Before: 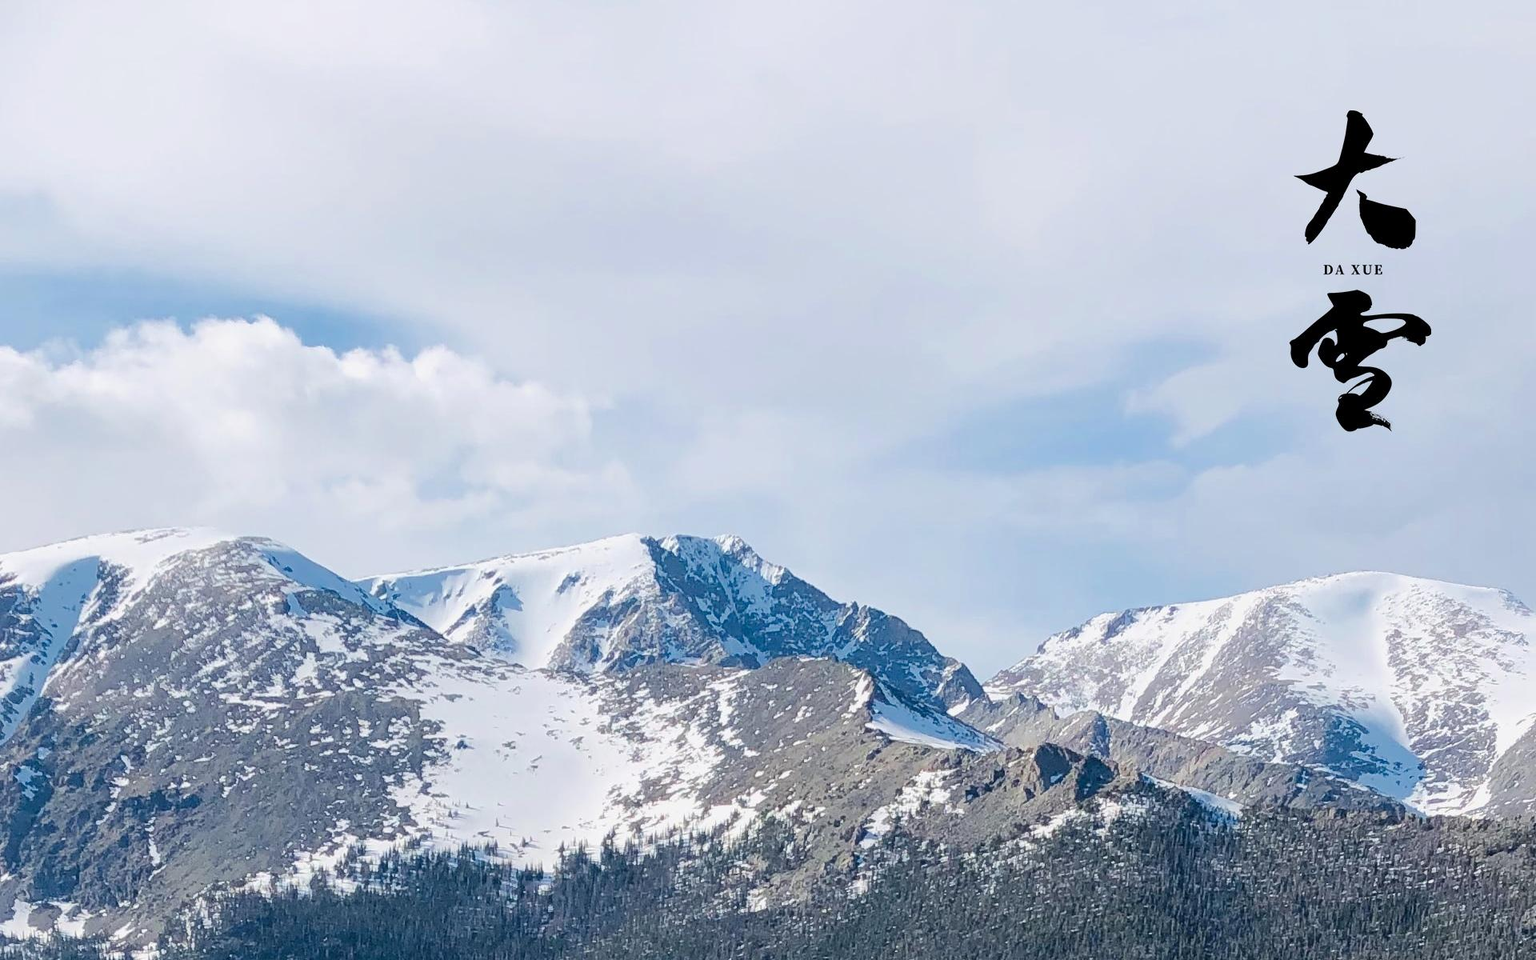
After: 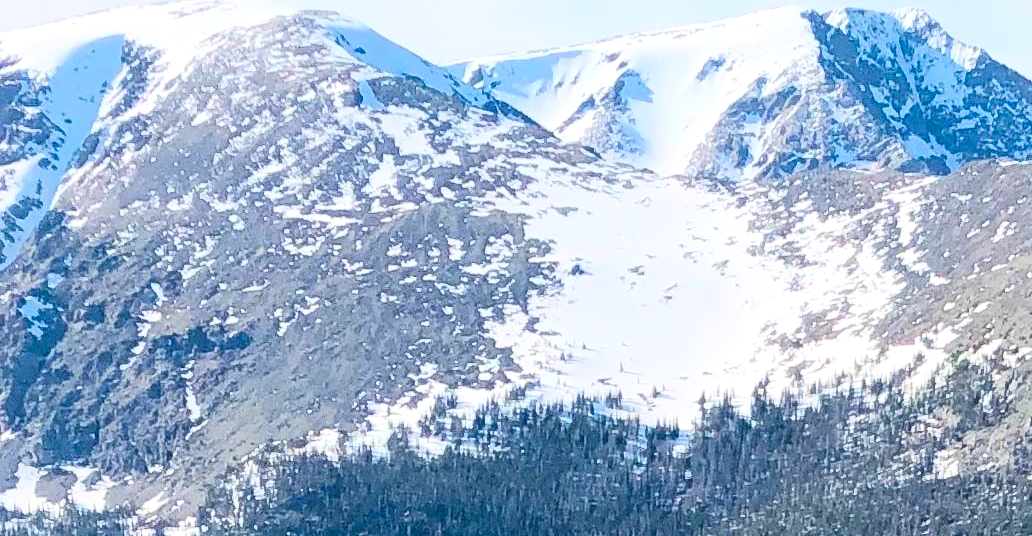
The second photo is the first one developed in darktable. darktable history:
contrast brightness saturation: contrast 0.2, brightness 0.167, saturation 0.227
crop and rotate: top 55.154%, right 46.205%, bottom 0.107%
exposure: exposure 0.289 EV, compensate highlight preservation false
